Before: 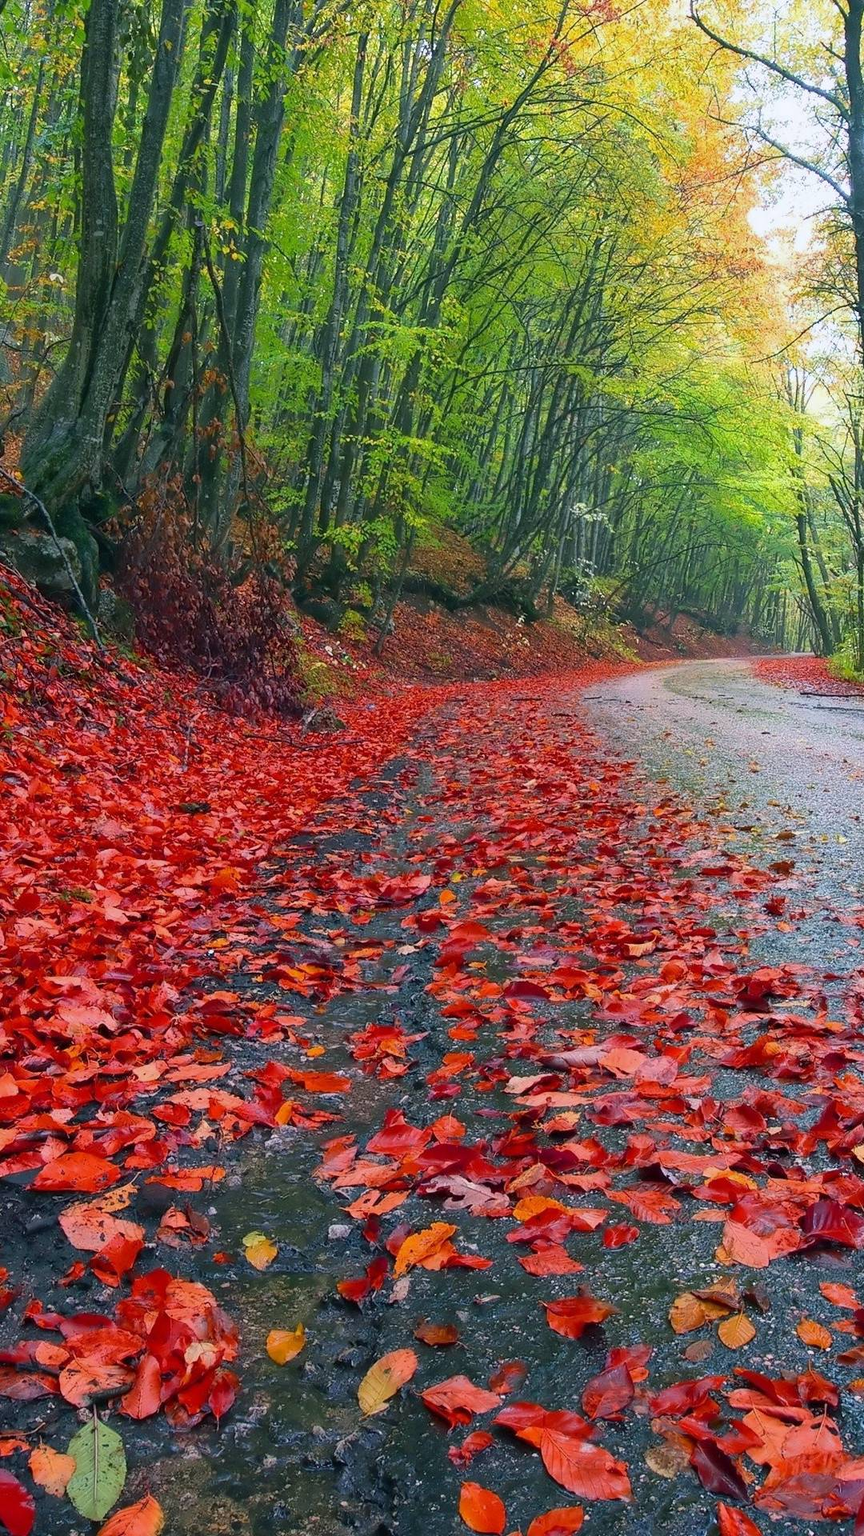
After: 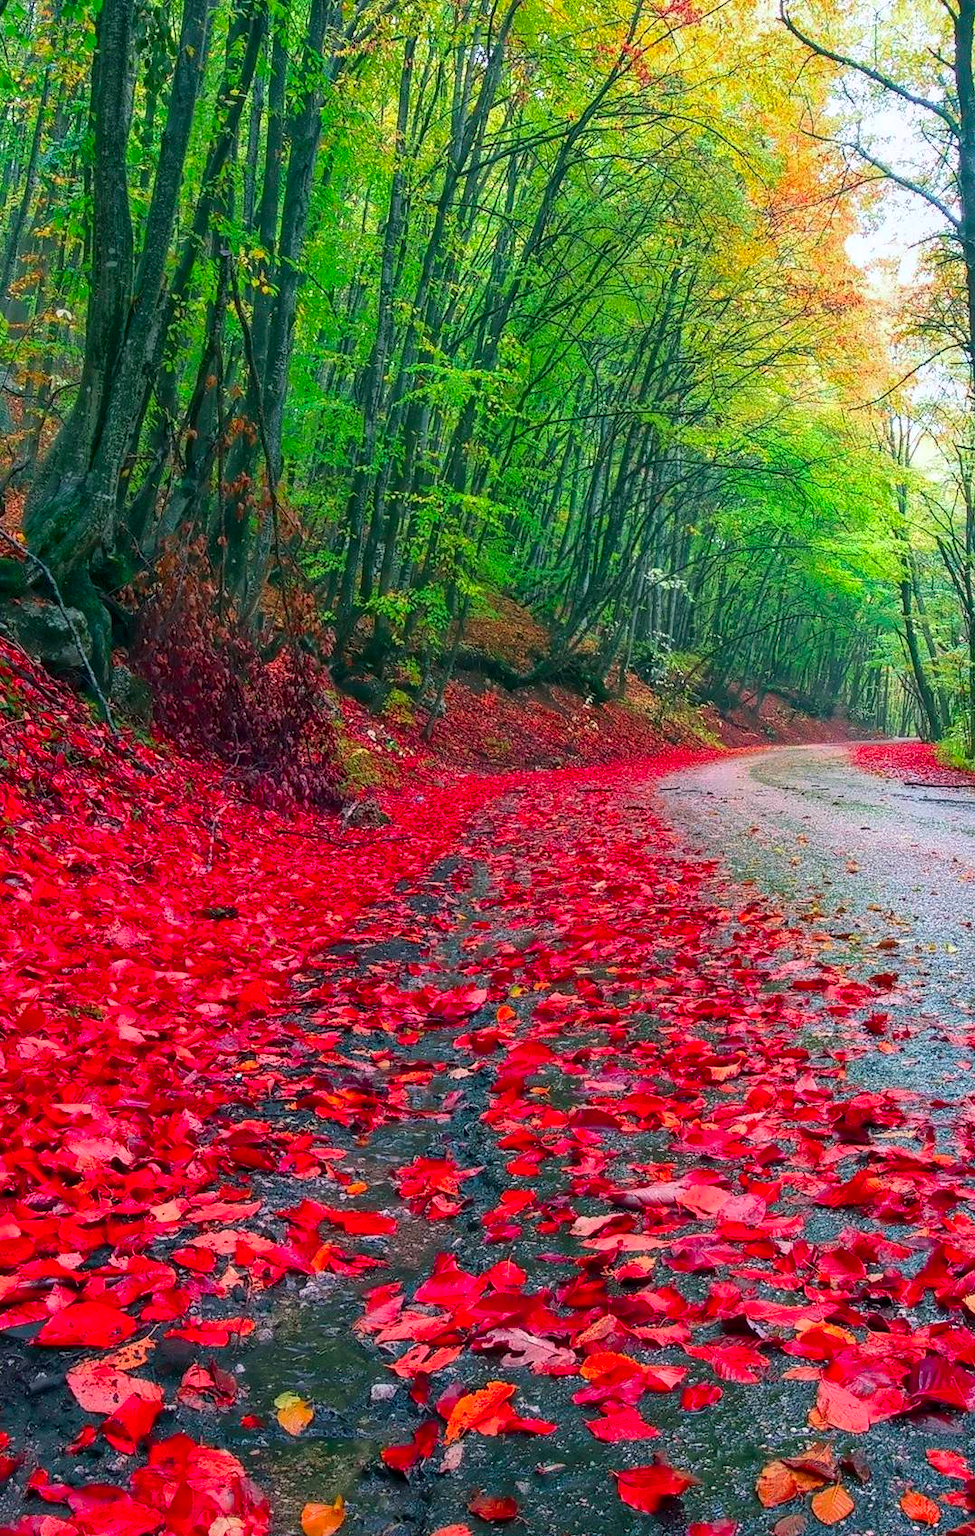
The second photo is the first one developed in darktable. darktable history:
local contrast: on, module defaults
color contrast: green-magenta contrast 1.73, blue-yellow contrast 1.15
crop and rotate: top 0%, bottom 11.49%
